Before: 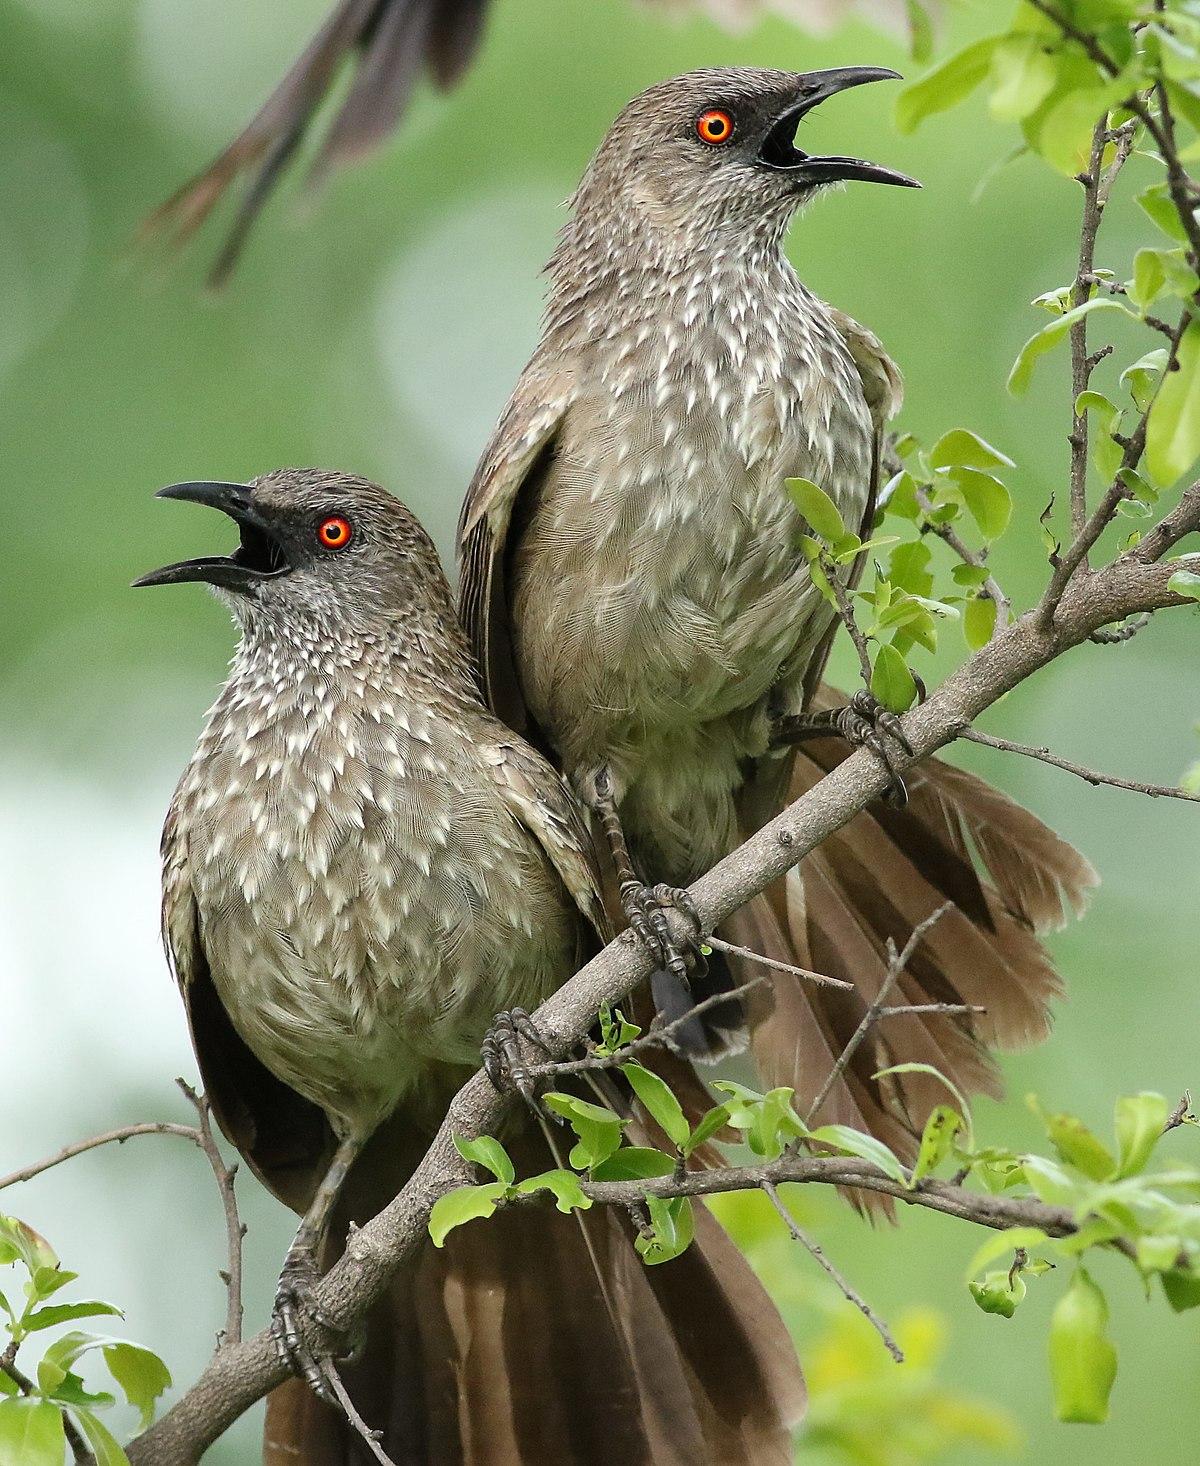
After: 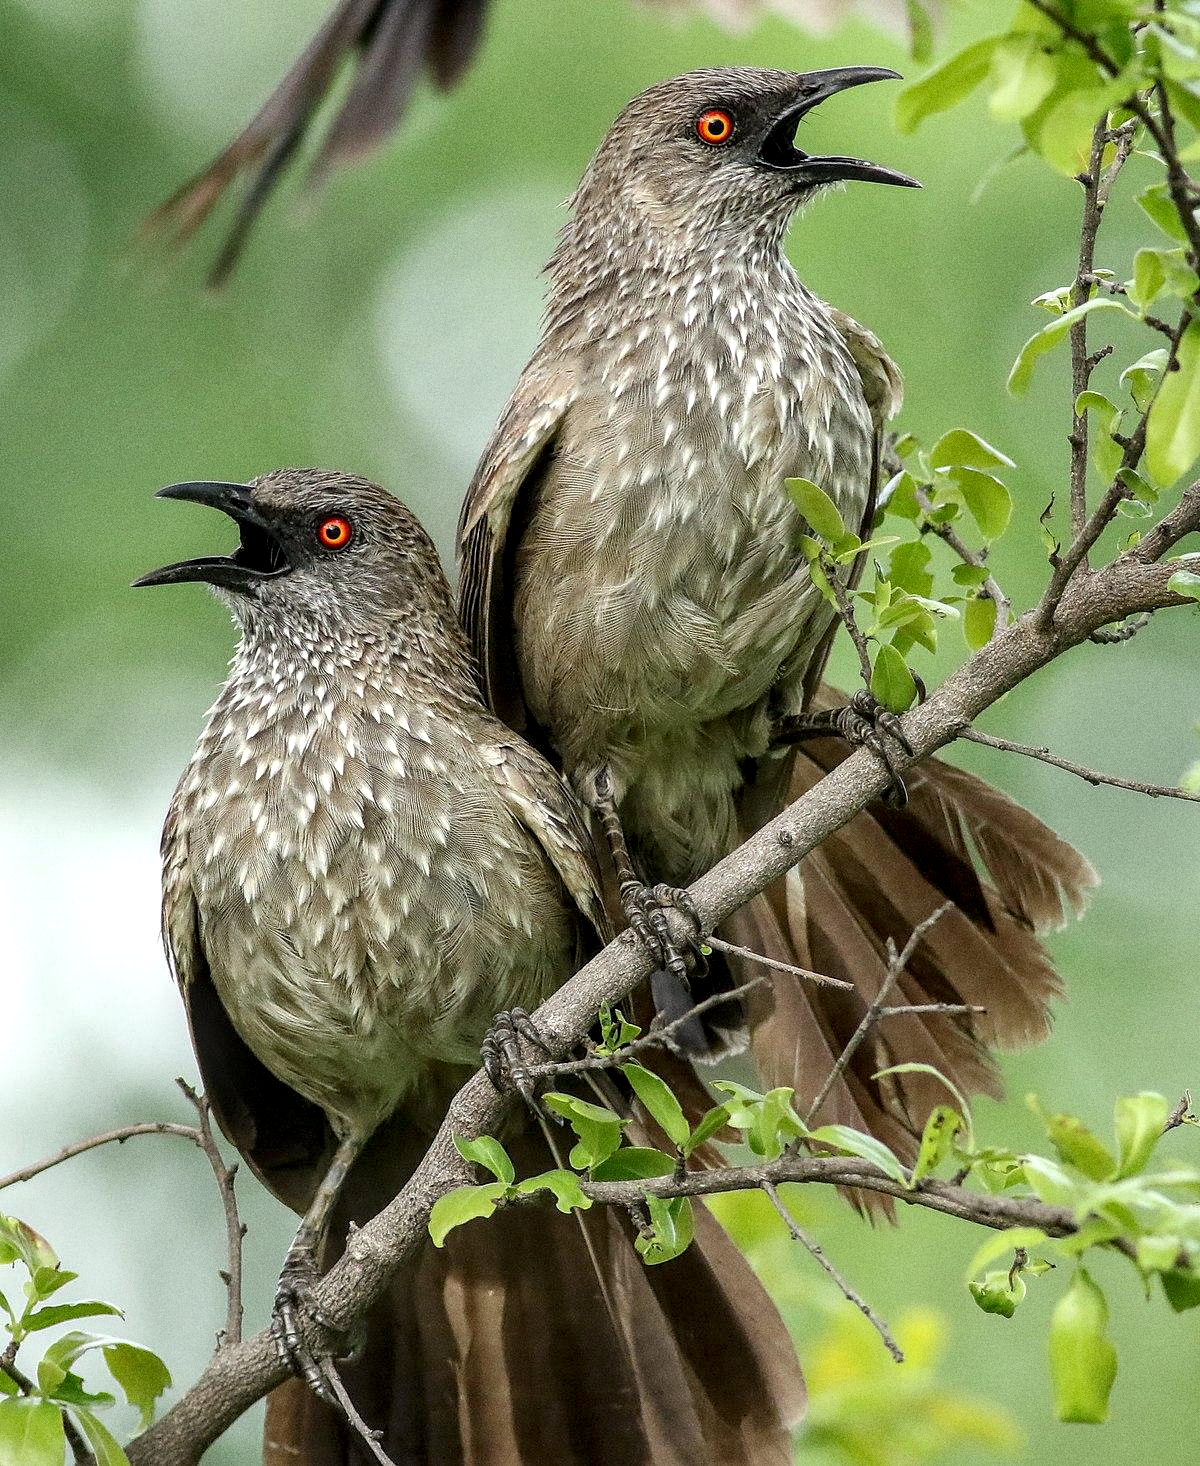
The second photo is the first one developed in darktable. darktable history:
local contrast: detail 142%
grain: on, module defaults
